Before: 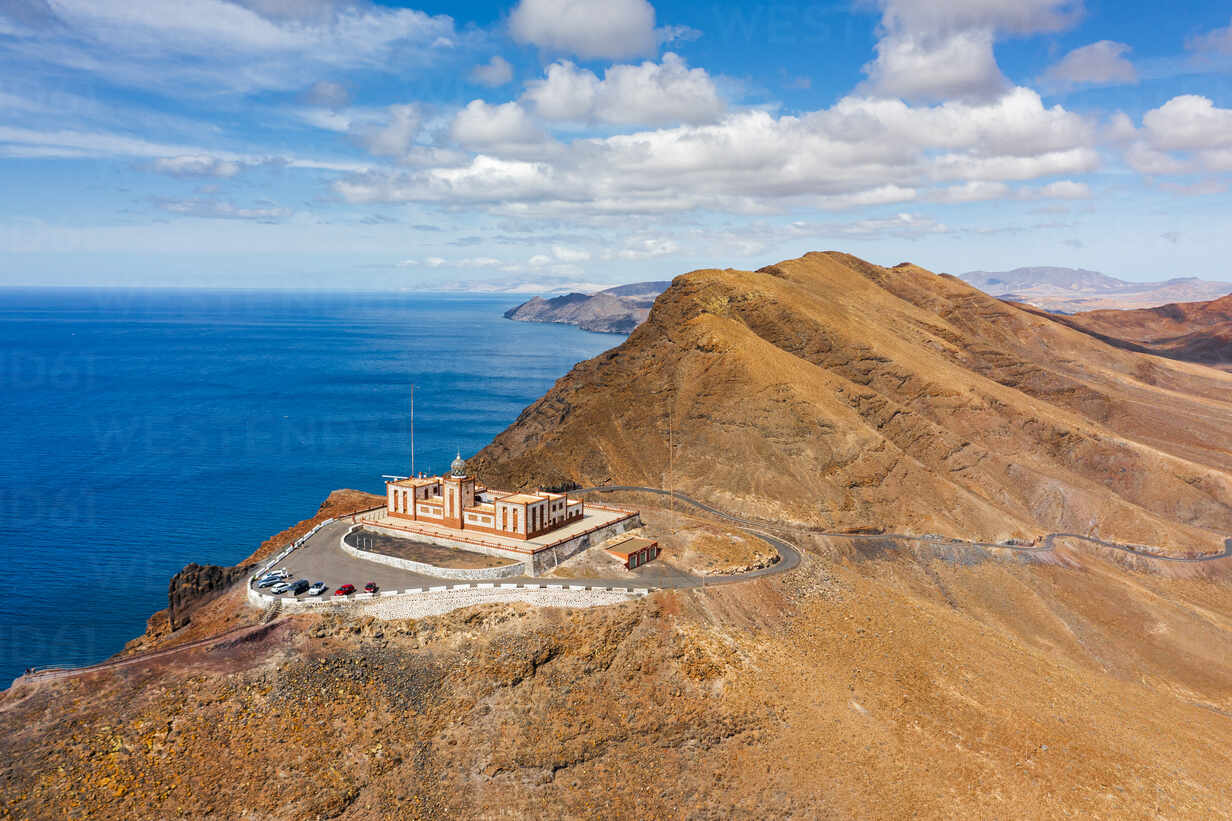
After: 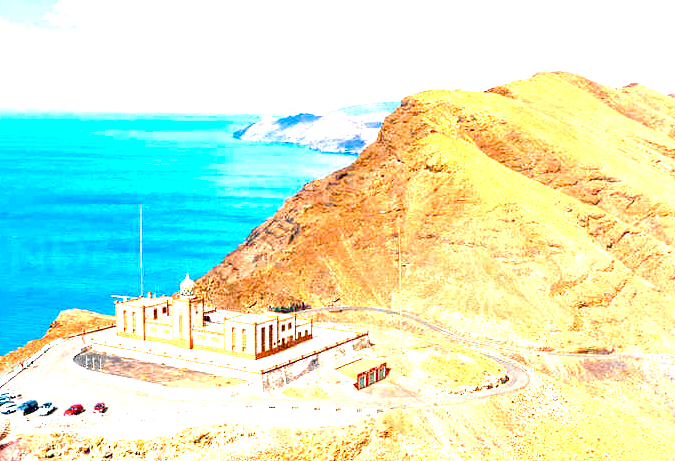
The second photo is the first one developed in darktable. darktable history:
crop and rotate: left 22.065%, top 21.926%, right 23.13%, bottom 21.823%
color balance rgb: perceptual saturation grading › global saturation 44.466%, perceptual saturation grading › highlights -50.461%, perceptual saturation grading › shadows 30.745%, global vibrance 20%
exposure: exposure 2.251 EV, compensate highlight preservation false
